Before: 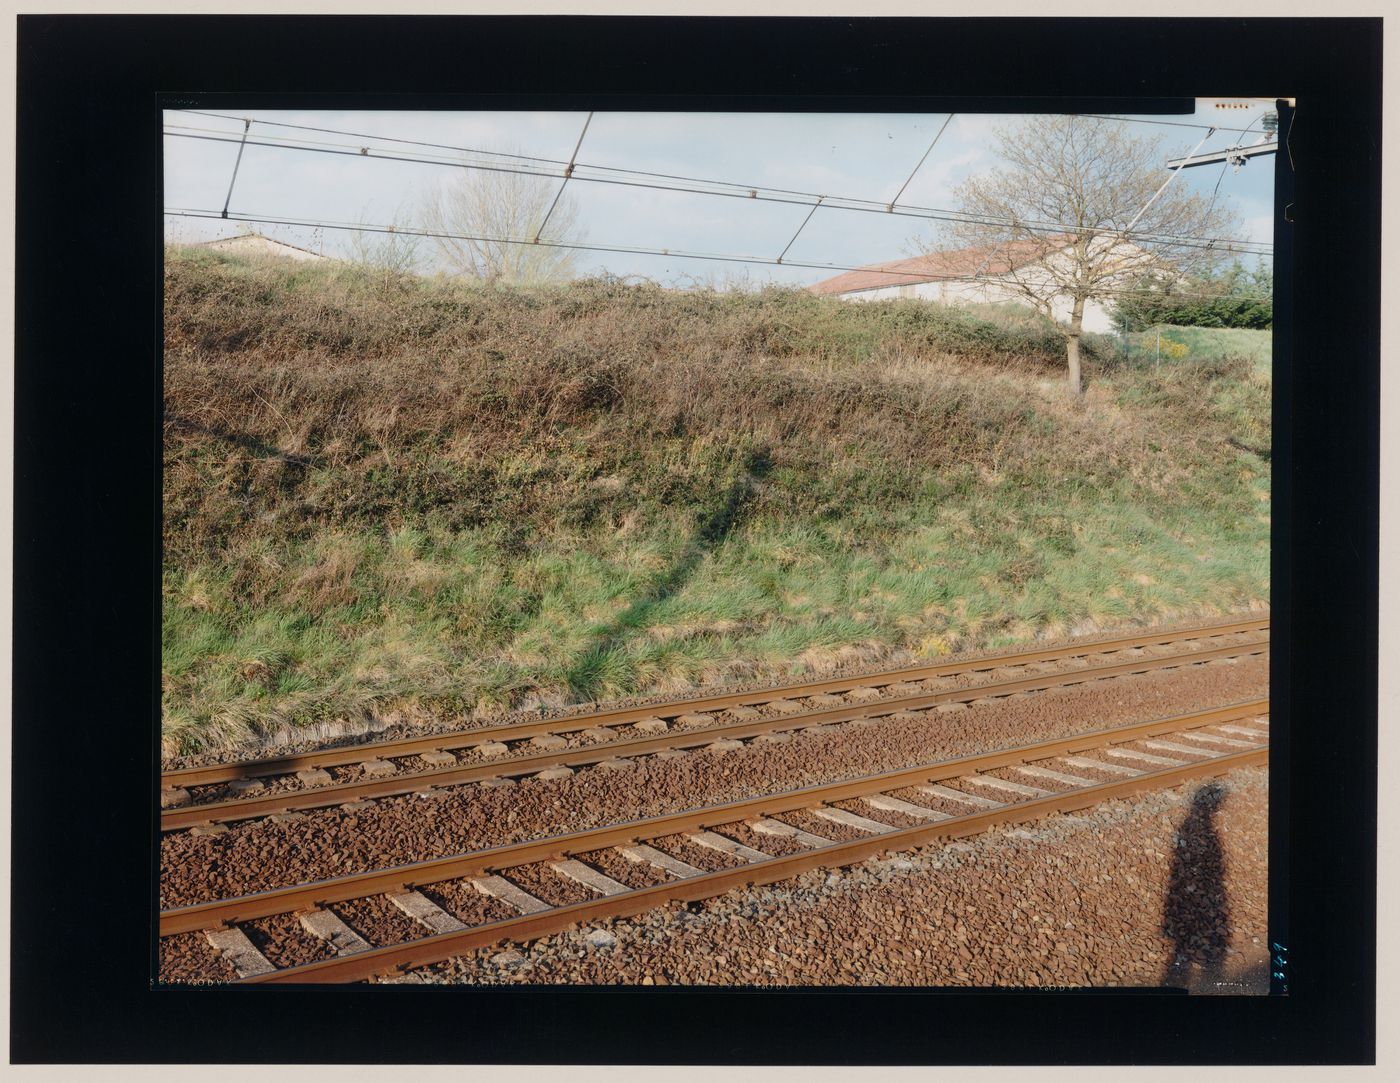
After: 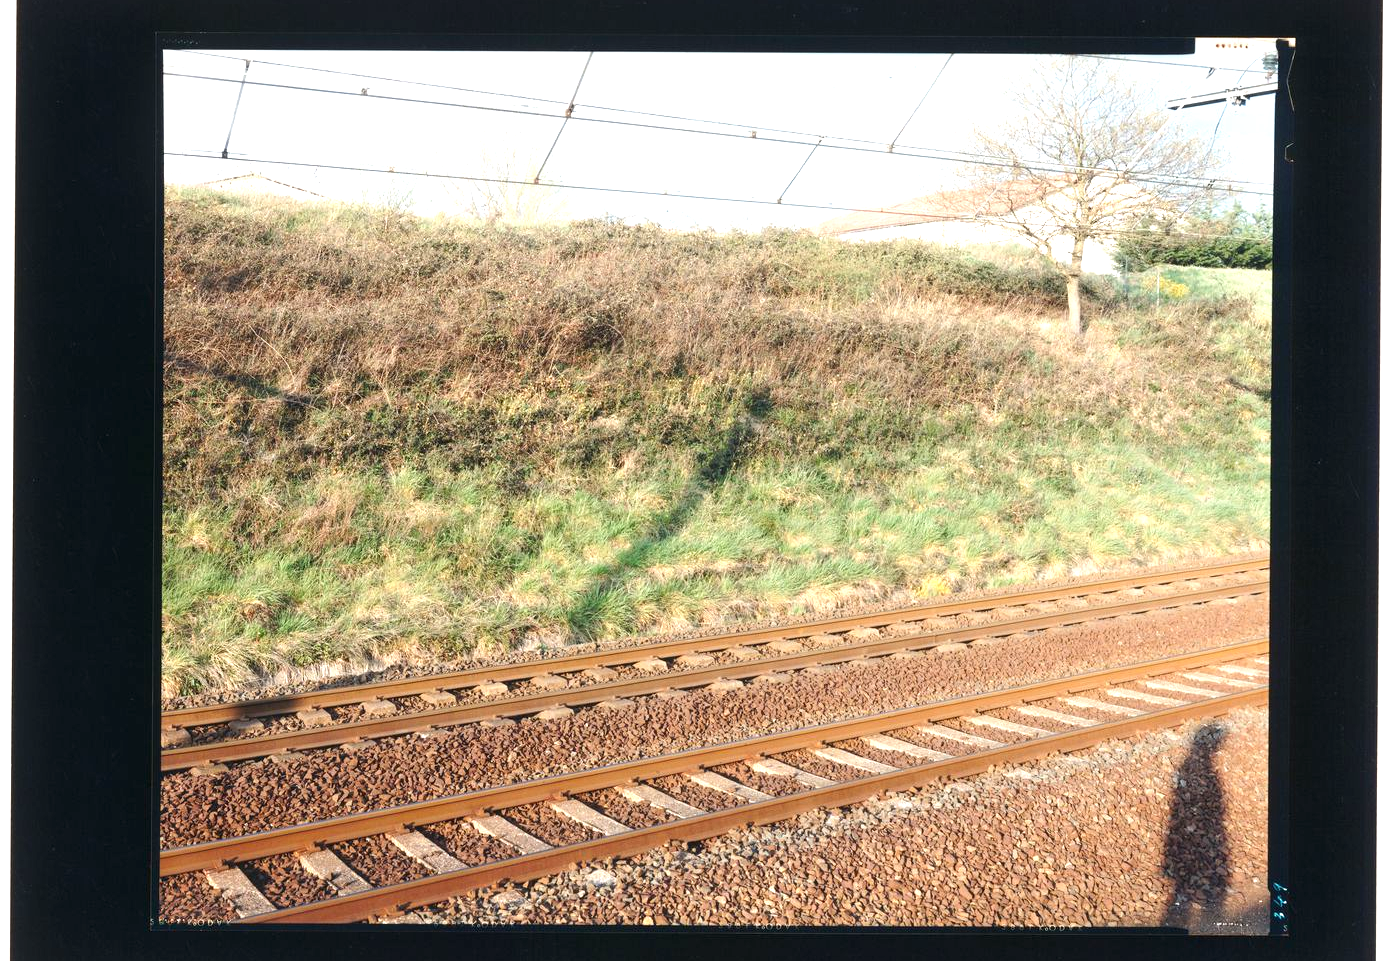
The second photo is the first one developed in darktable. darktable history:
exposure: black level correction 0, exposure 1.199 EV, compensate highlight preservation false
crop and rotate: top 5.591%, bottom 5.592%
